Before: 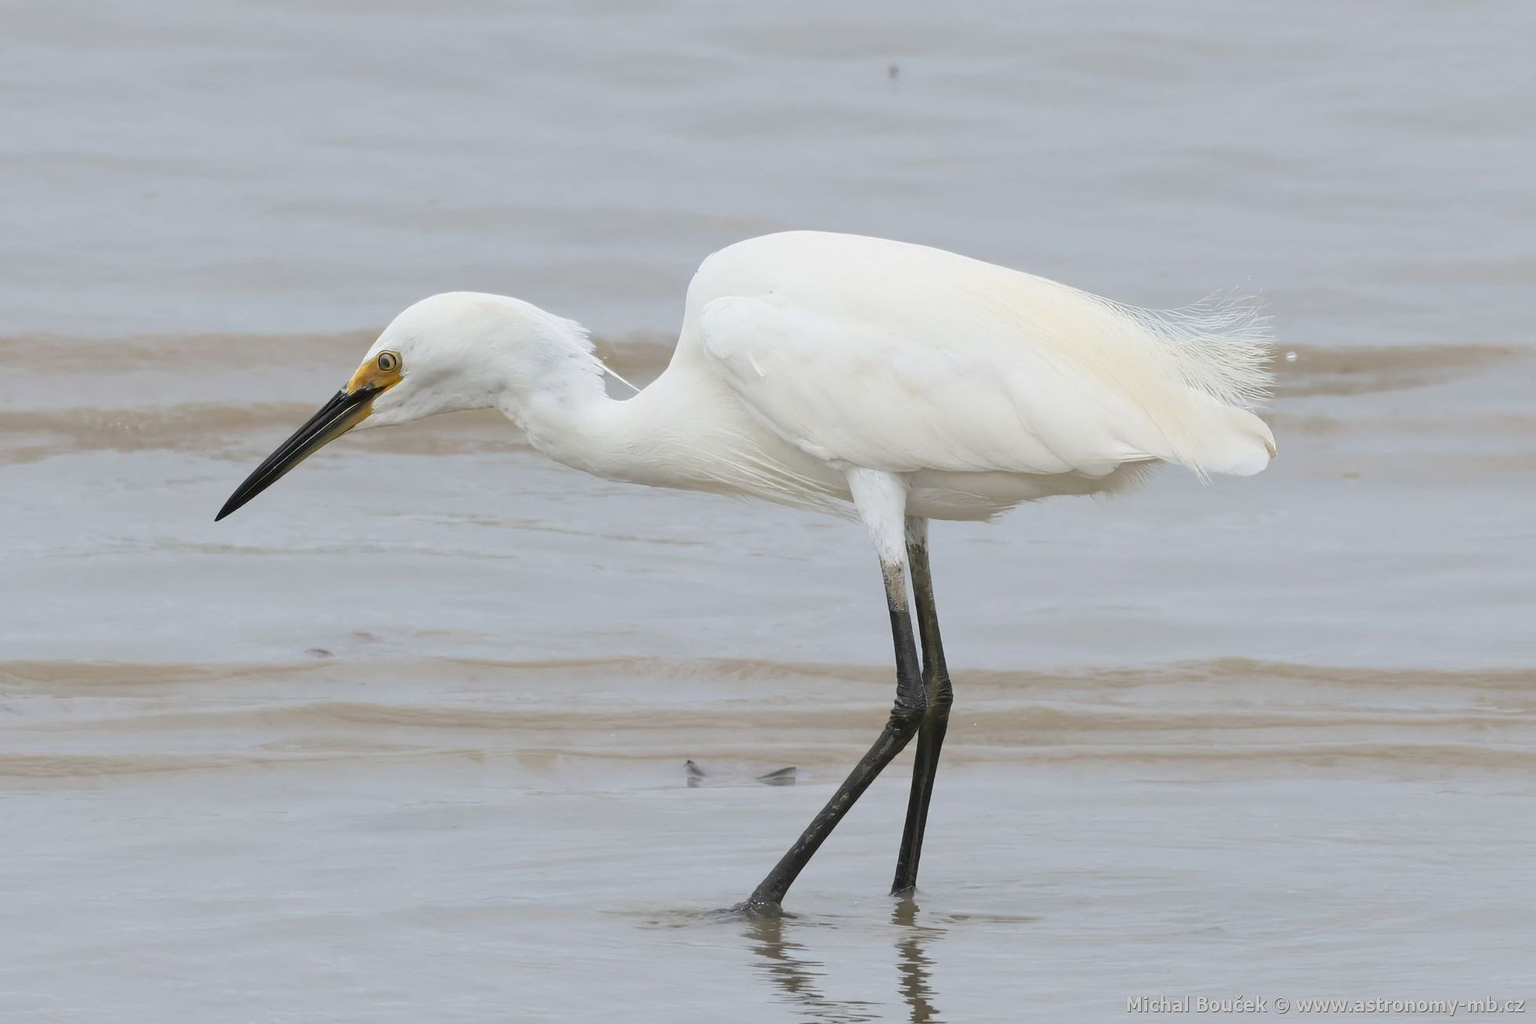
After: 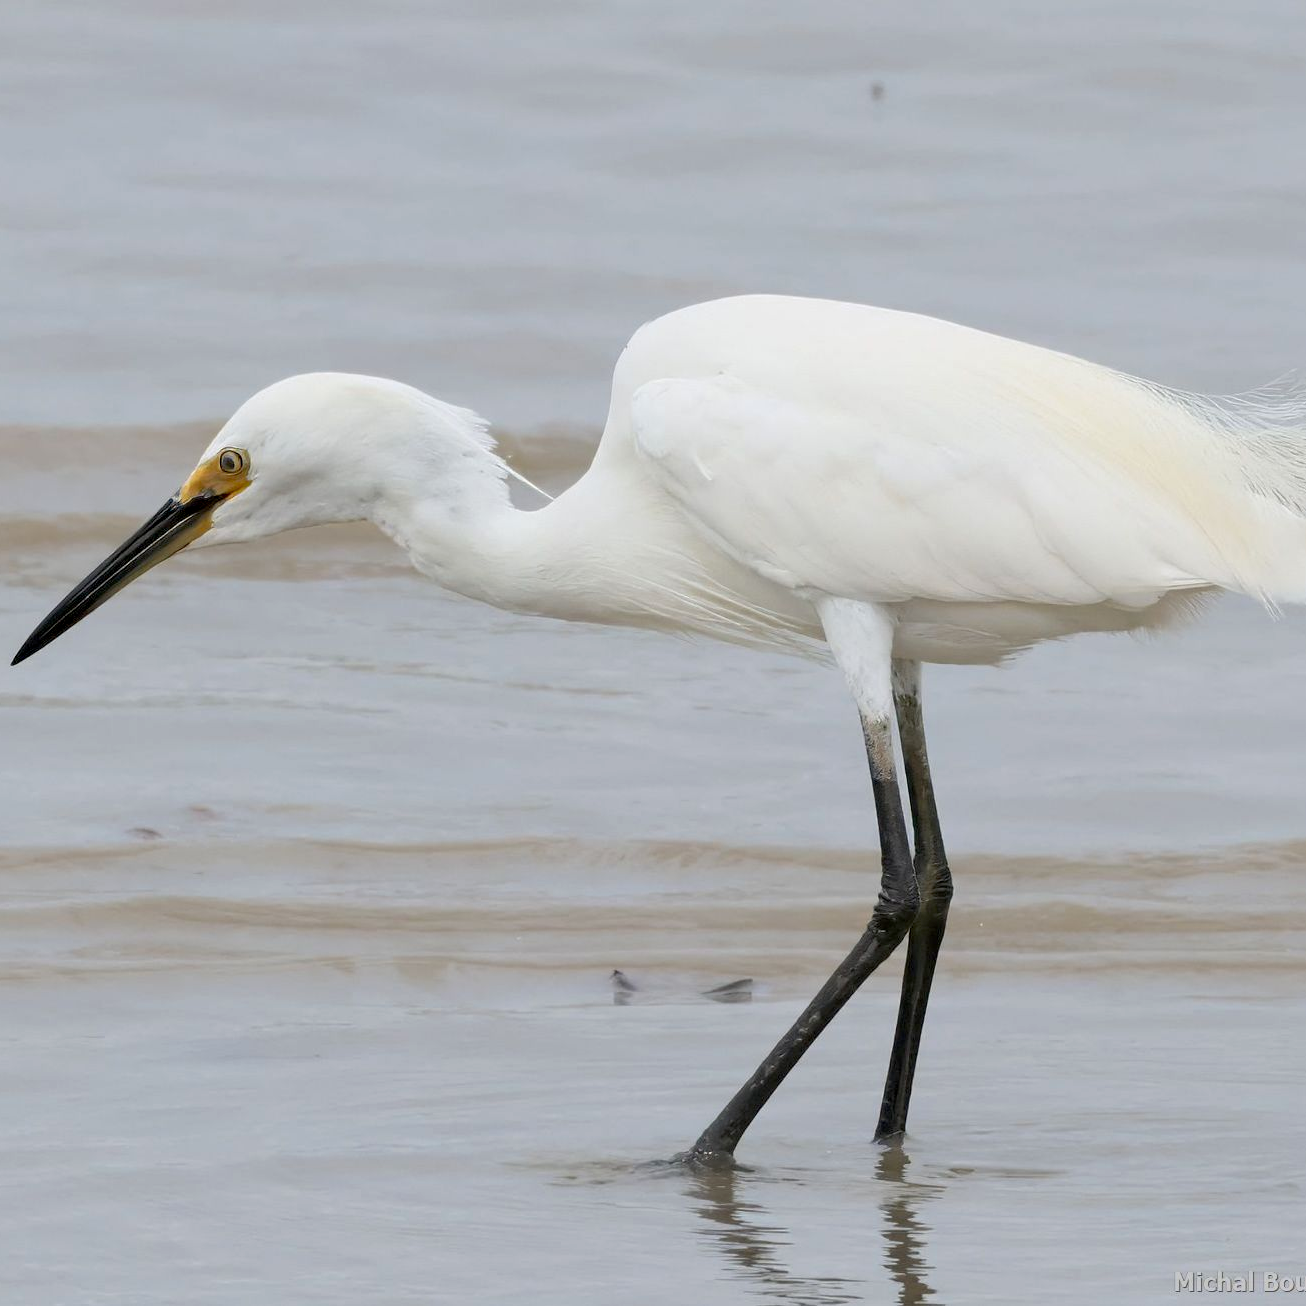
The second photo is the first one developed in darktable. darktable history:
crop and rotate: left 13.436%, right 19.886%
exposure: black level correction 0.01, exposure 0.009 EV, compensate exposure bias true, compensate highlight preservation false
